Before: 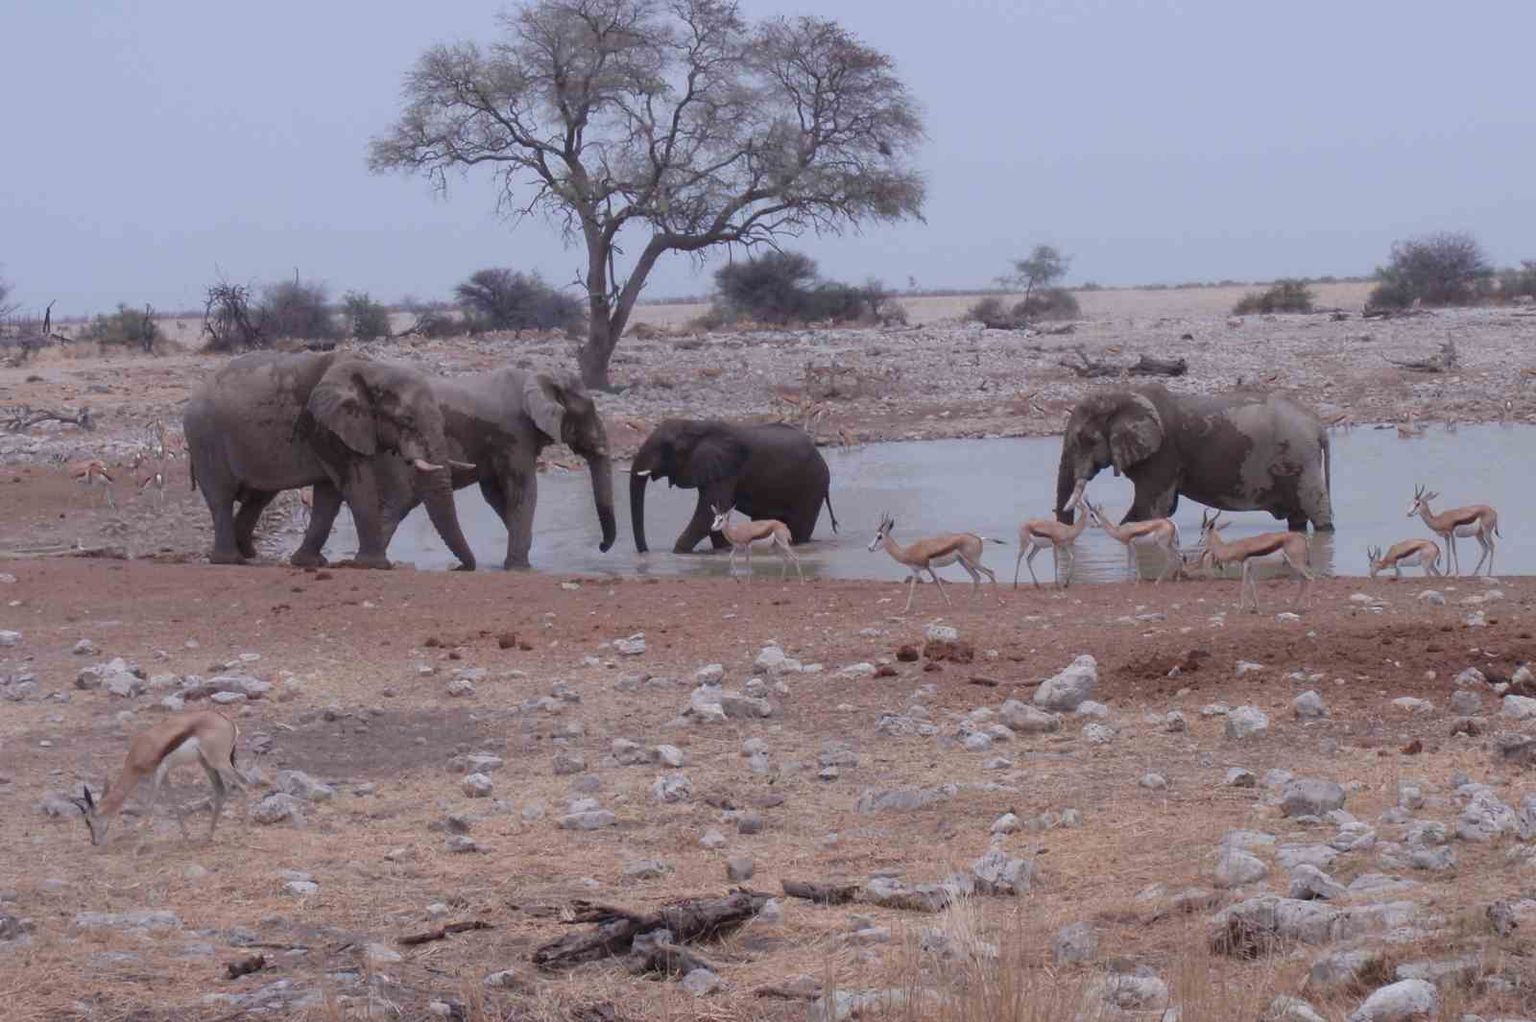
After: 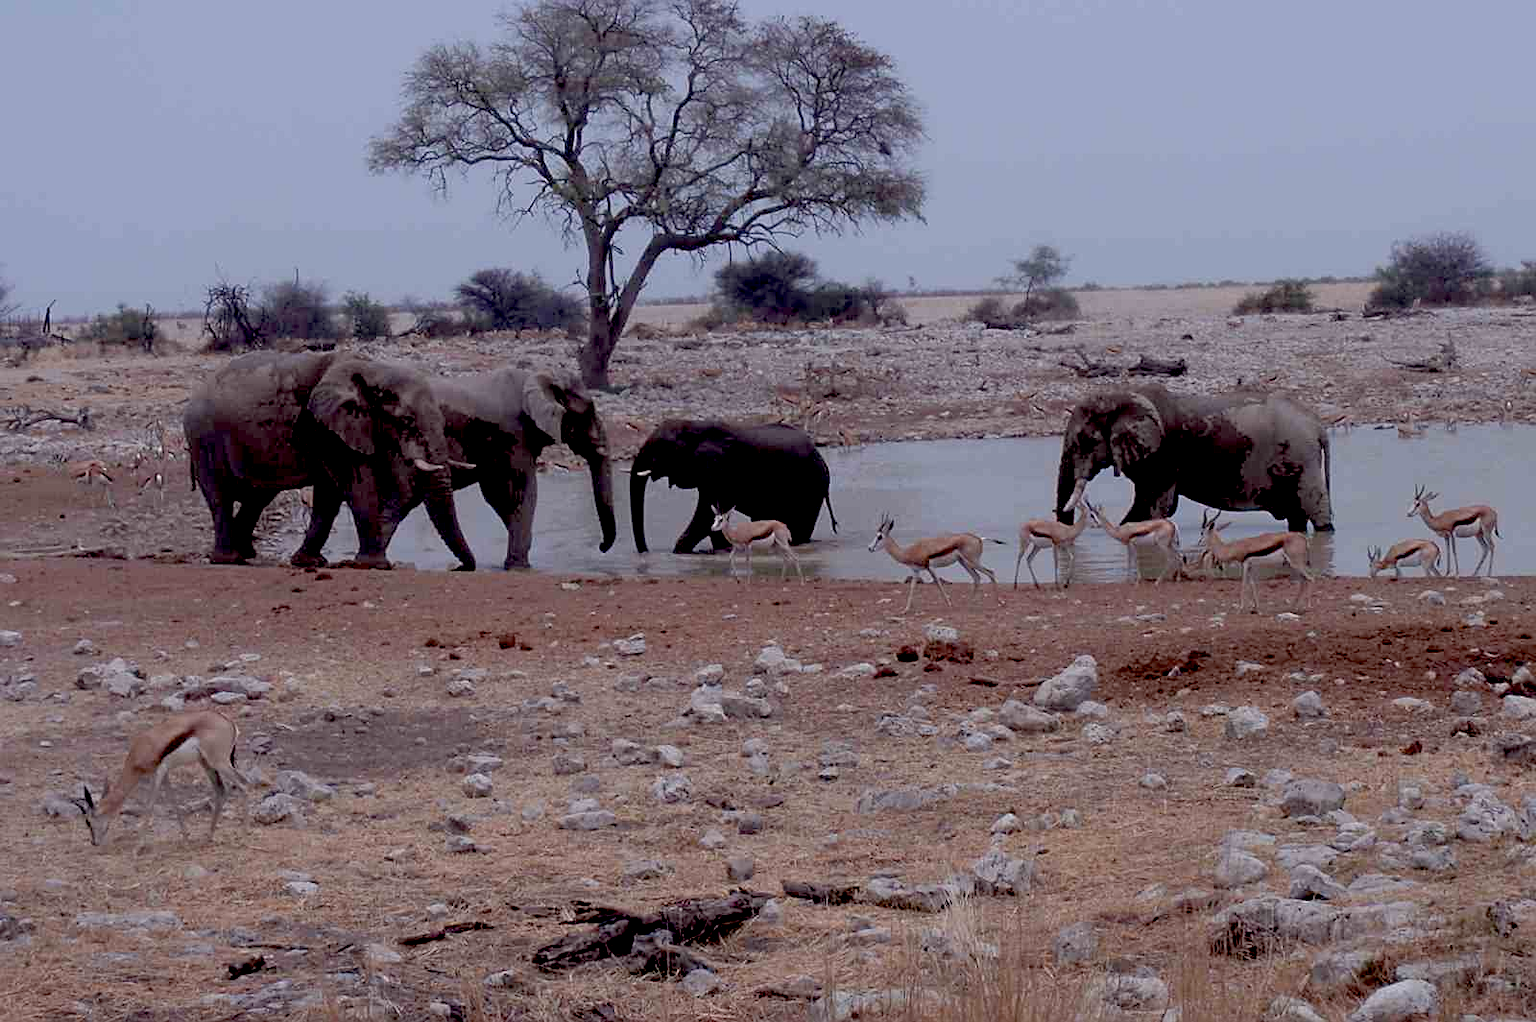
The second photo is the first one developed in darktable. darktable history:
exposure: black level correction 0.046, exposure -0.228 EV, compensate highlight preservation false
sharpen: on, module defaults
